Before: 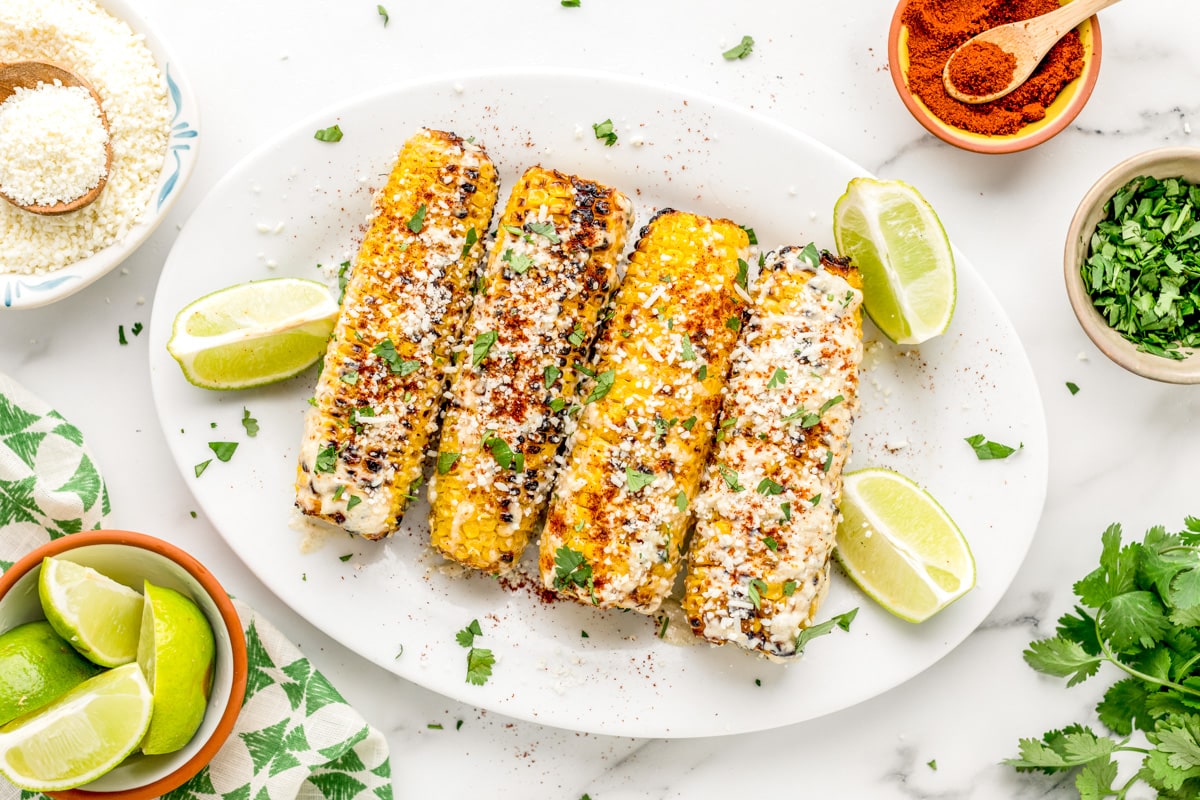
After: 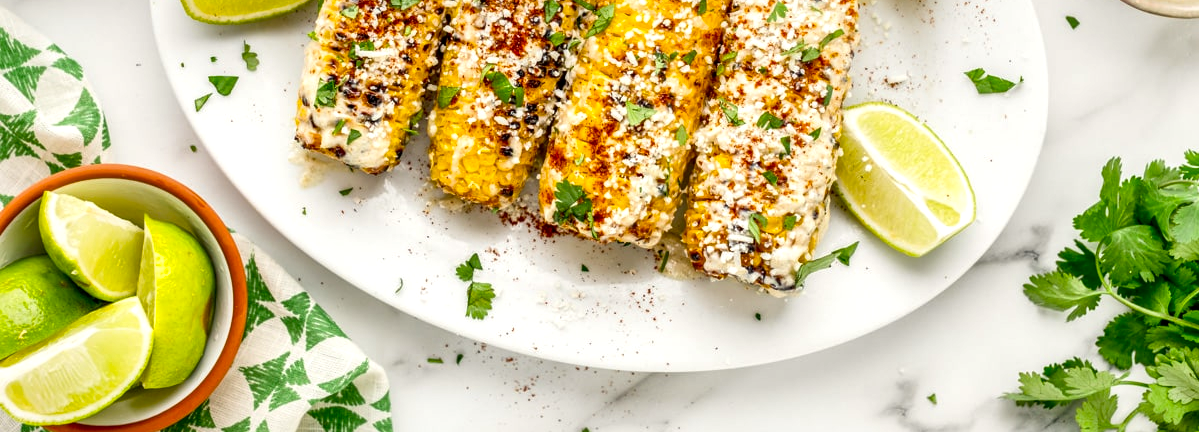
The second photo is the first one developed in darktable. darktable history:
local contrast: mode bilateral grid, contrast 26, coarseness 59, detail 151%, midtone range 0.2
crop and rotate: top 45.964%, right 0.034%
color calibration: output colorfulness [0, 0.315, 0, 0], gray › normalize channels true, illuminant same as pipeline (D50), adaptation XYZ, x 0.347, y 0.358, temperature 5011.72 K, gamut compression 0.018
